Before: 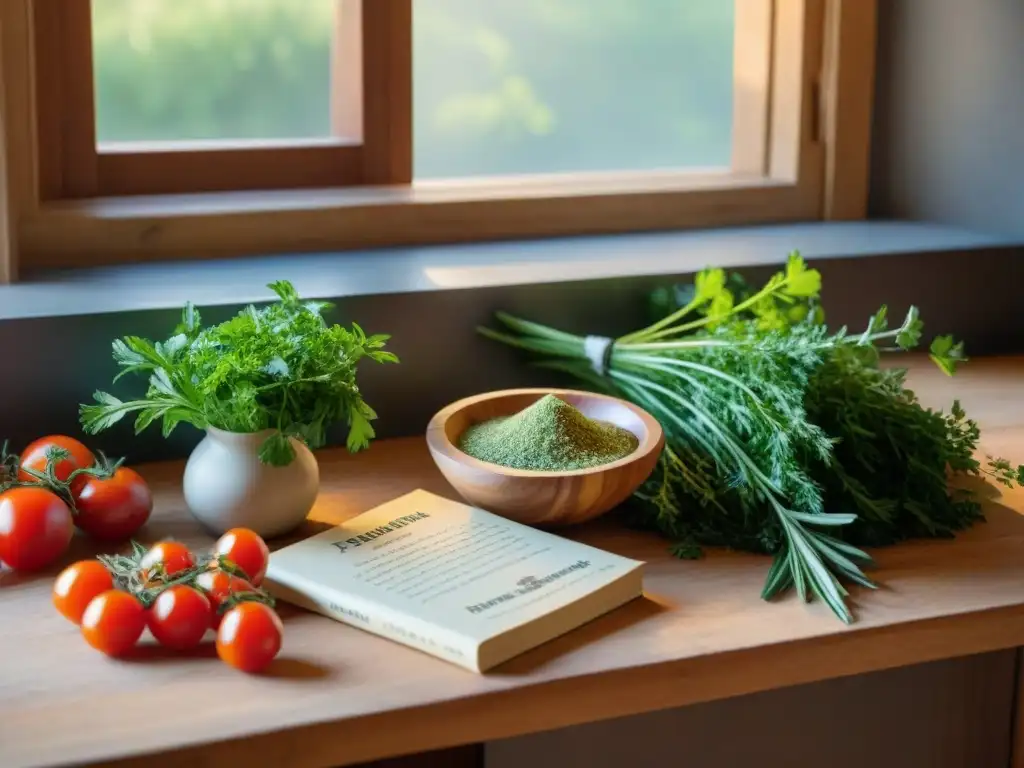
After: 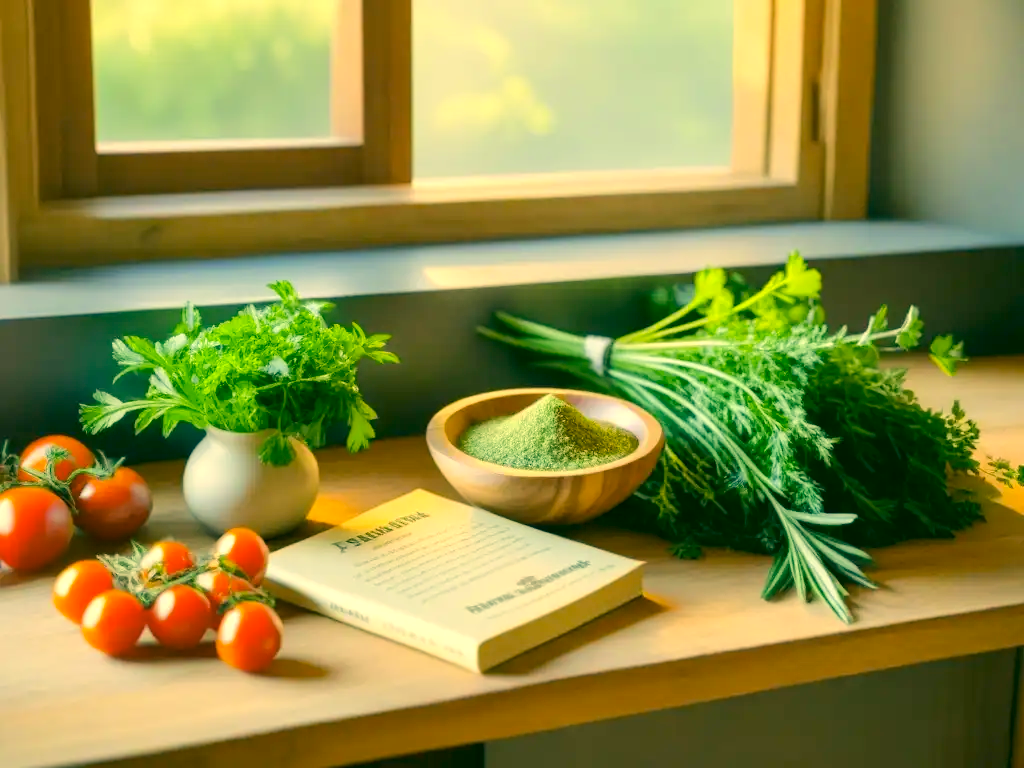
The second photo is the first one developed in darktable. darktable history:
tone equalizer: -8 EV 1.01 EV, -7 EV 1.03 EV, -6 EV 1.02 EV, -5 EV 1.02 EV, -4 EV 1.01 EV, -3 EV 0.769 EV, -2 EV 0.514 EV, -1 EV 0.276 EV, edges refinement/feathering 500, mask exposure compensation -1.57 EV, preserve details no
color correction: highlights a* 5.69, highlights b* 33.31, shadows a* -25.22, shadows b* 3.88
